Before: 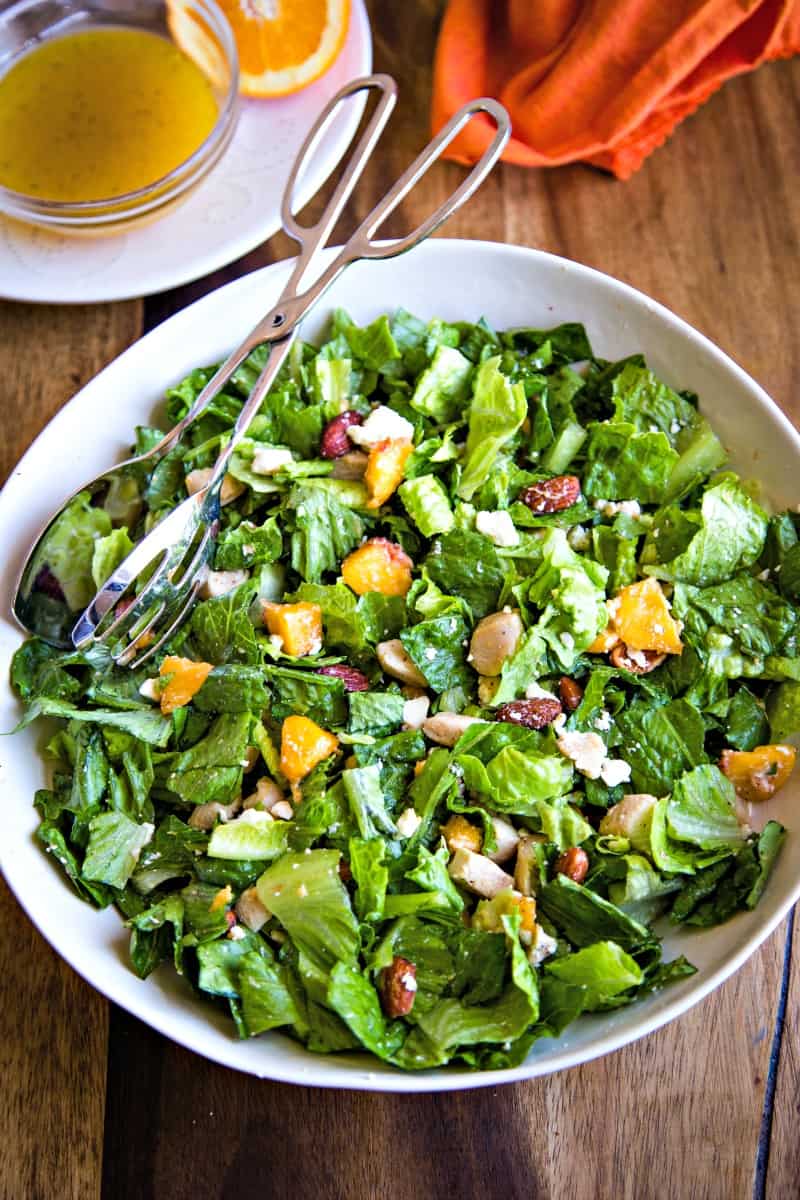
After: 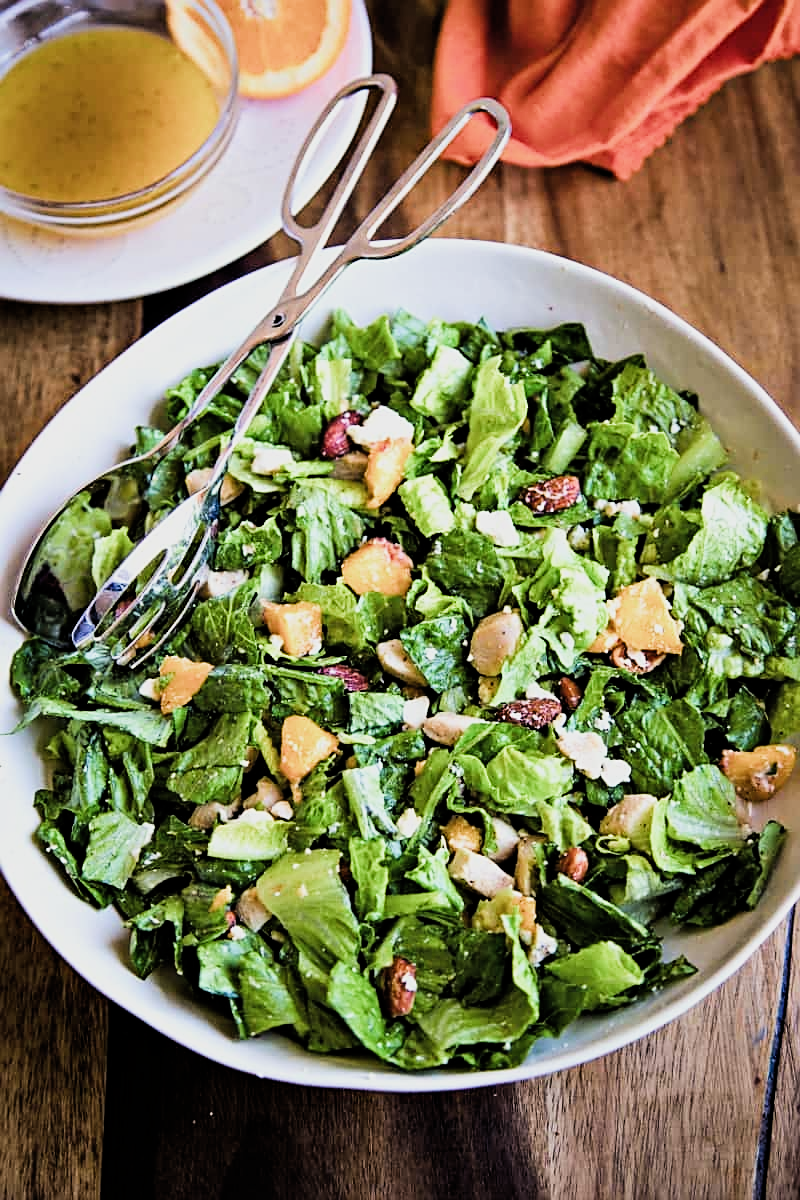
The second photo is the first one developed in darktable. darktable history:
filmic rgb: black relative exposure -8 EV, white relative exposure 4.04 EV, hardness 4.13, contrast 1.378, color science v4 (2020), iterations of high-quality reconstruction 0
sharpen: on, module defaults
tone equalizer: mask exposure compensation -0.5 EV
